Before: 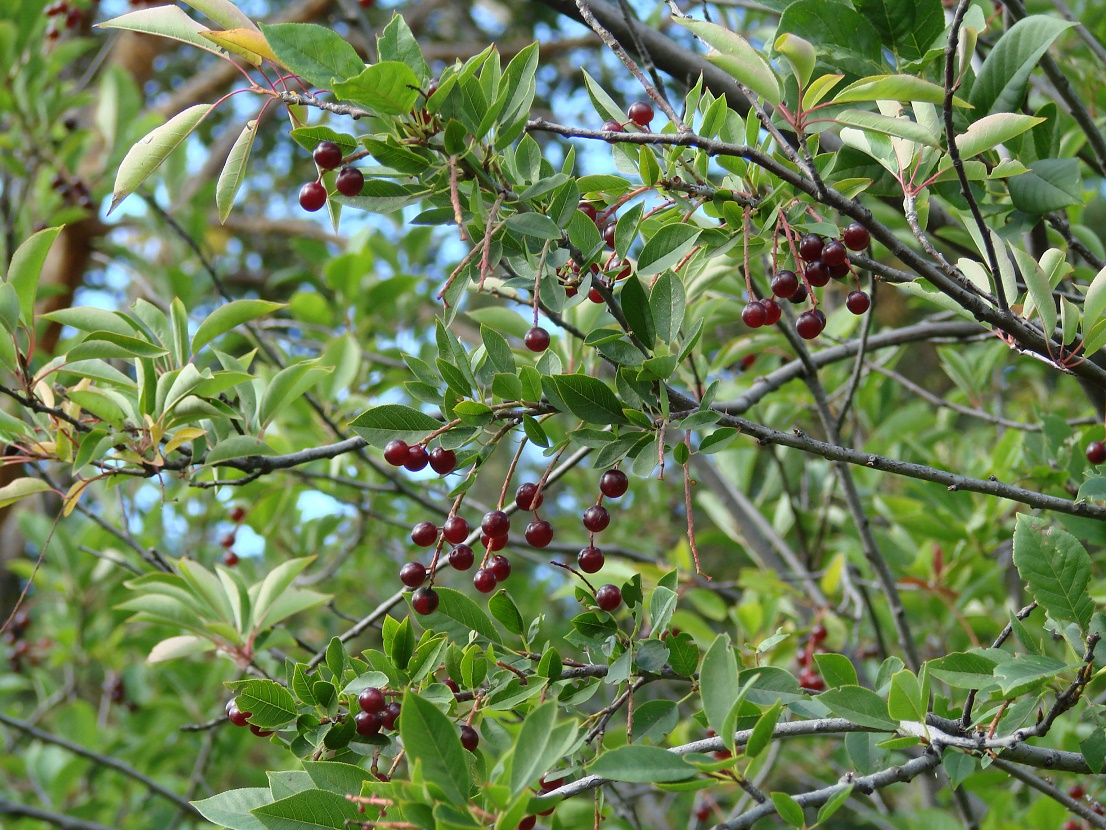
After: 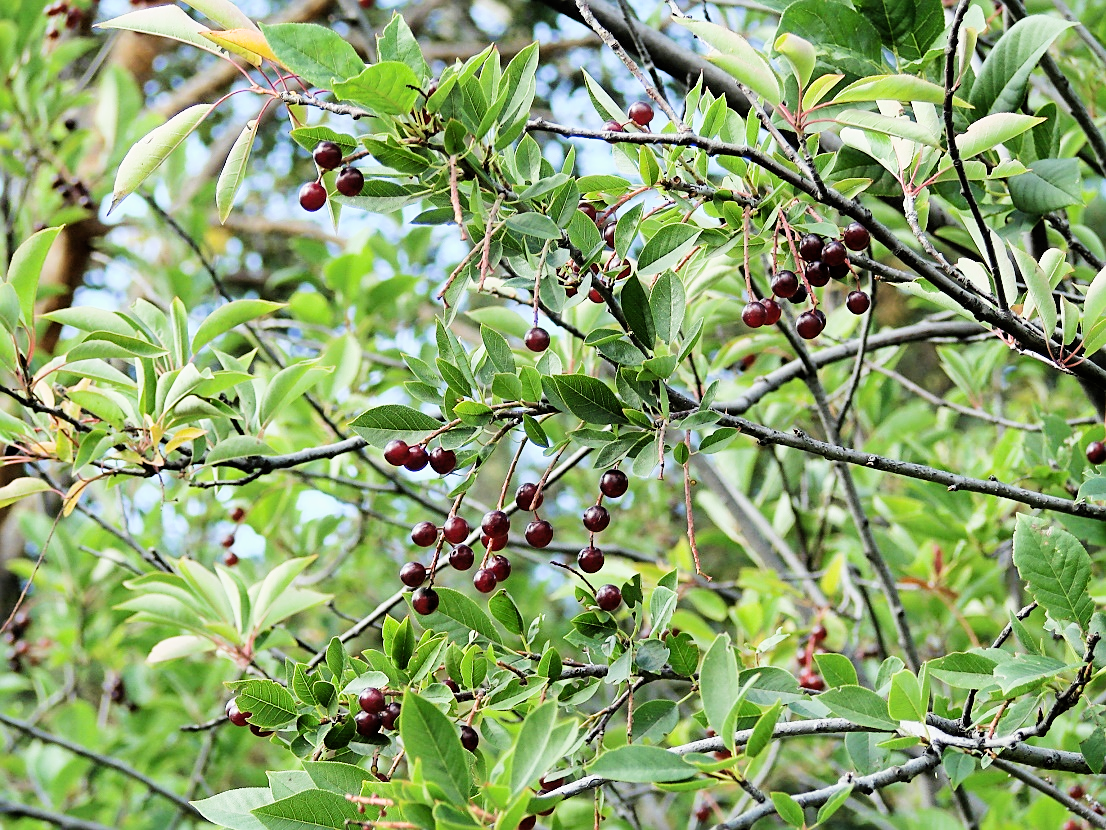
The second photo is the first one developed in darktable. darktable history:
sharpen: on, module defaults
exposure: black level correction 0, exposure 0.929 EV, compensate exposure bias true, compensate highlight preservation false
filmic rgb: black relative exposure -5.1 EV, white relative exposure 4 EV, hardness 2.9, contrast 1.401, highlights saturation mix -30.89%
